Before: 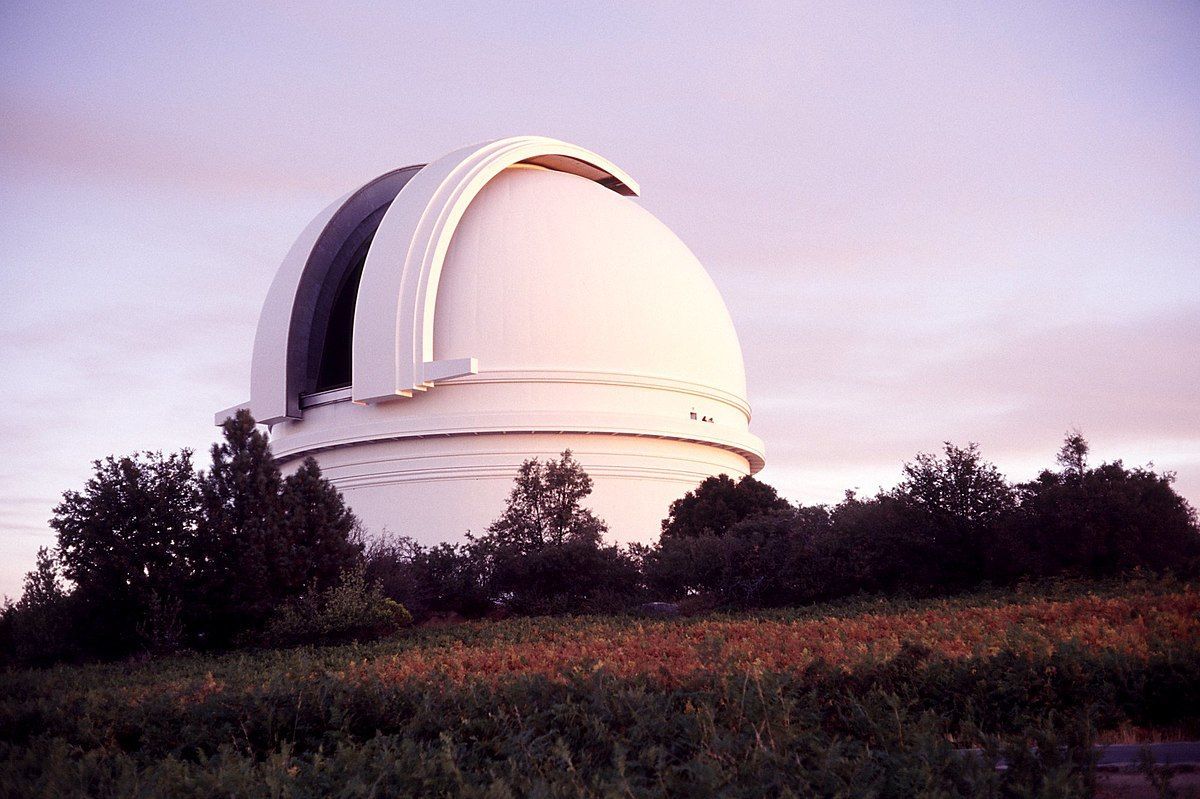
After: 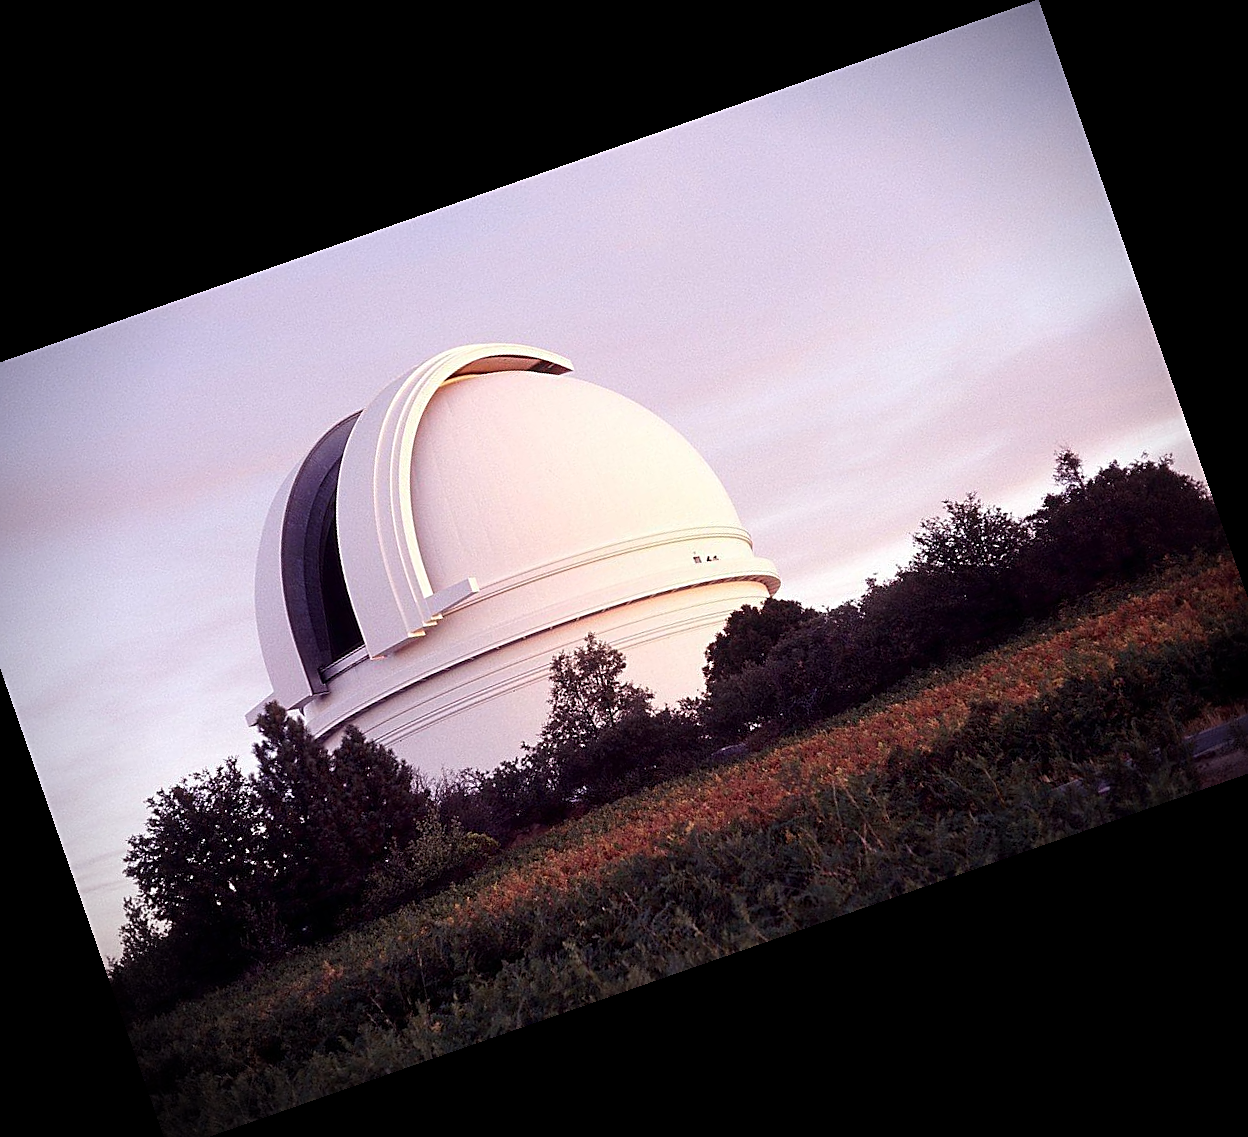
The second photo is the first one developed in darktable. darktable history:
sharpen: on, module defaults
crop and rotate: angle 19.27°, left 6.772%, right 3.804%, bottom 1.15%
vignetting: brightness -0.575, automatic ratio true
